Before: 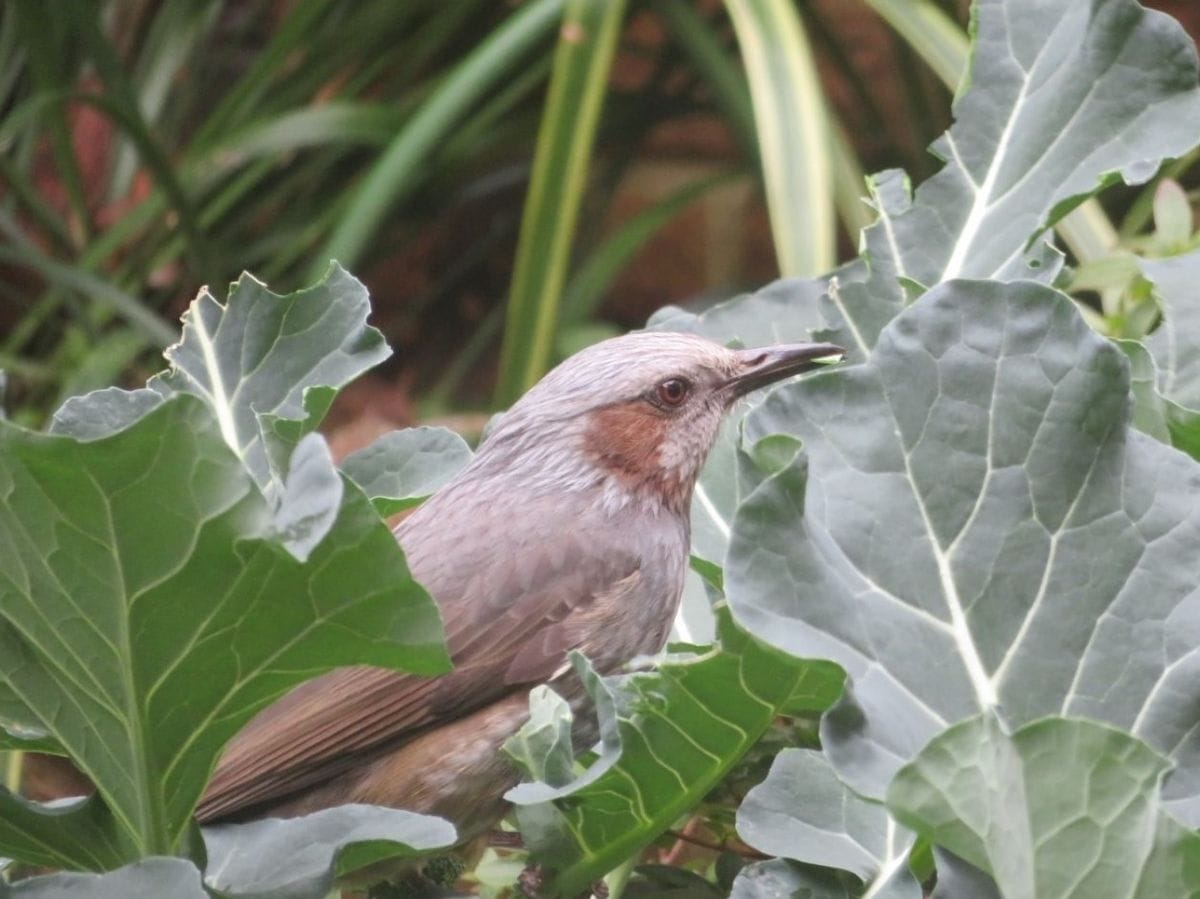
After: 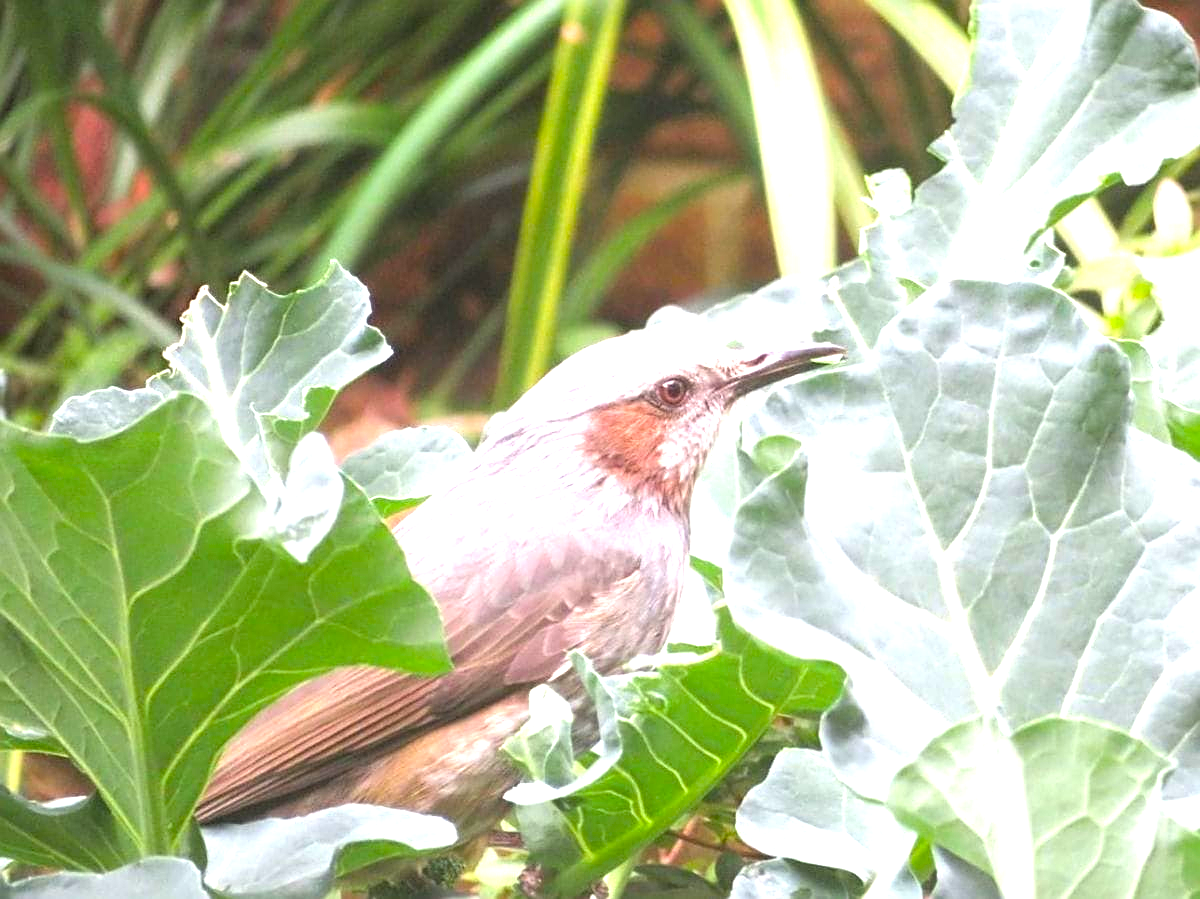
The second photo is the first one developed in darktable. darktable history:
exposure: exposure 0.991 EV, compensate highlight preservation false
sharpen: on, module defaults
tone equalizer: -8 EV -0.39 EV, -7 EV -0.361 EV, -6 EV -0.327 EV, -5 EV -0.236 EV, -3 EV 0.241 EV, -2 EV 0.332 EV, -1 EV 0.407 EV, +0 EV 0.387 EV
color balance rgb: perceptual saturation grading › global saturation 24.898%, global vibrance 20%
